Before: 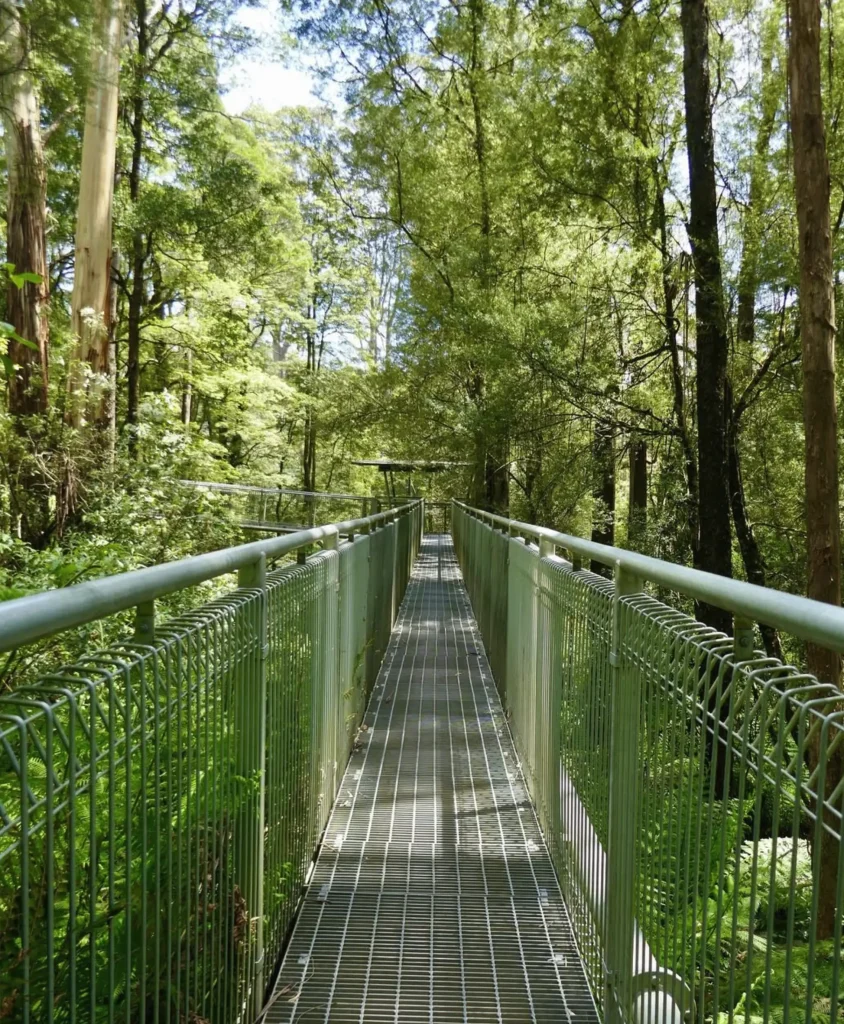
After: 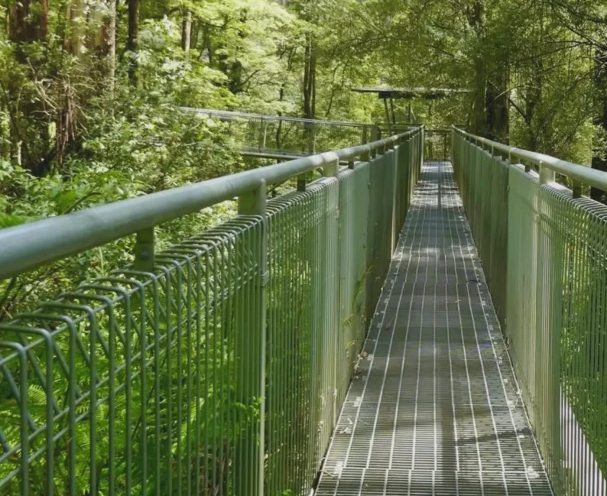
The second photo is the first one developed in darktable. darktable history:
shadows and highlights: shadows 25, highlights -25
local contrast: highlights 68%, shadows 68%, detail 82%, midtone range 0.325
crop: top 36.498%, right 27.964%, bottom 14.995%
